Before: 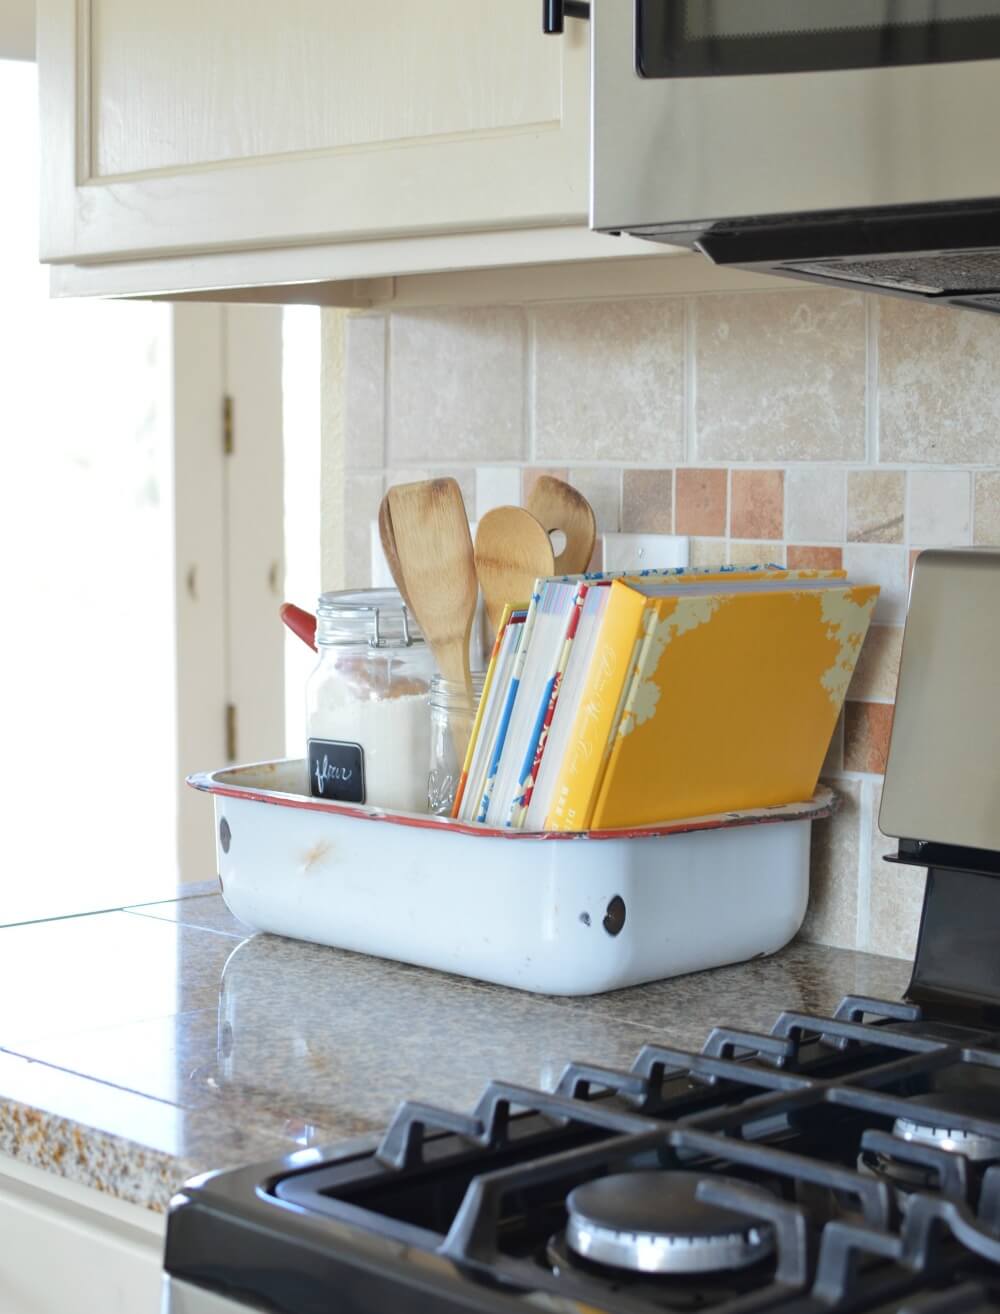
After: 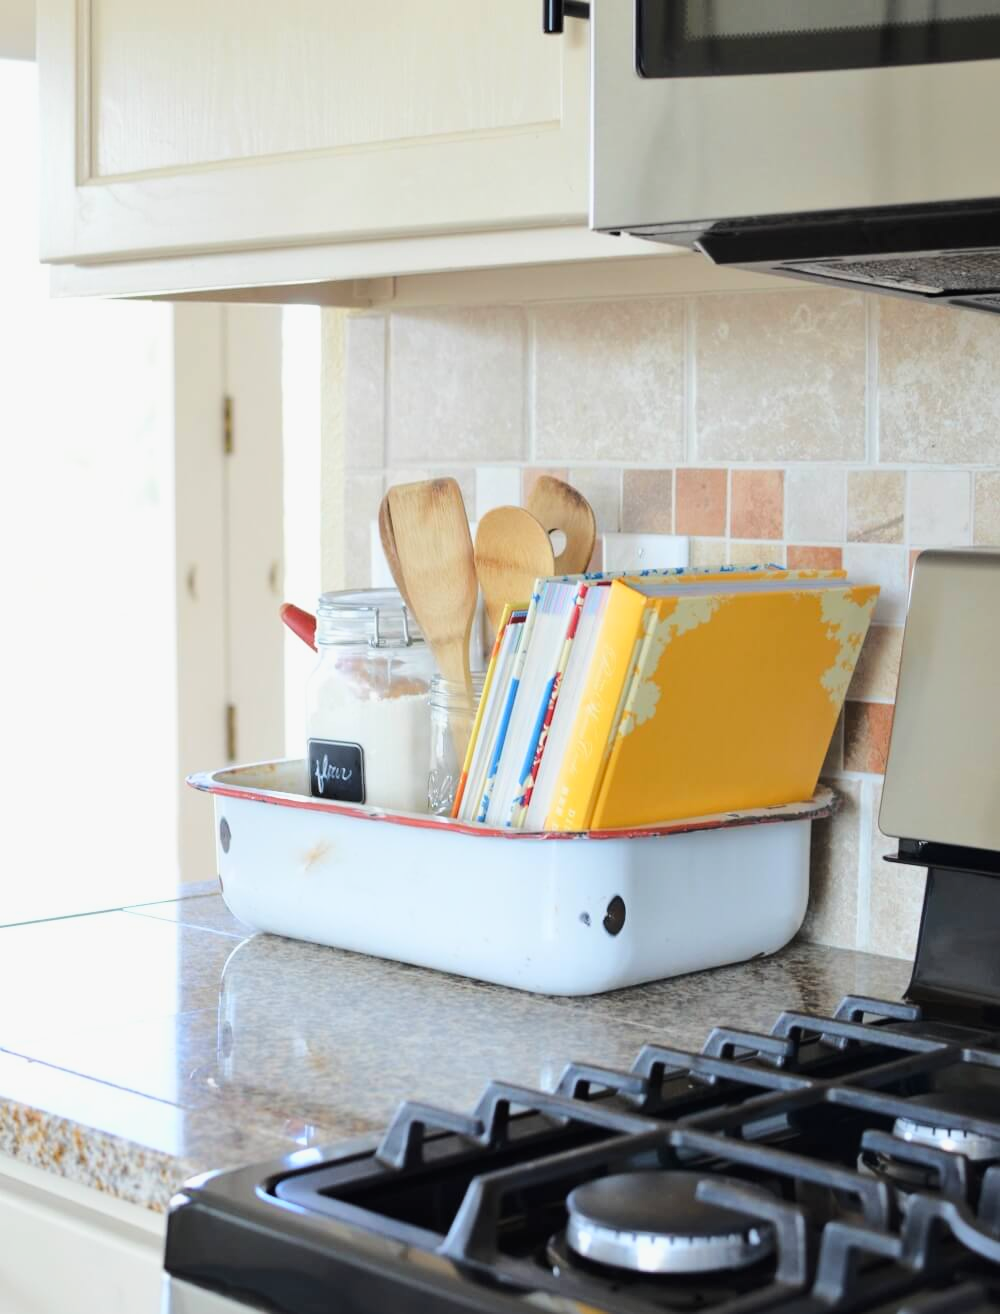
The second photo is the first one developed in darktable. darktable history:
tone curve: curves: ch0 [(0, 0) (0.035, 0.017) (0.131, 0.108) (0.279, 0.279) (0.476, 0.554) (0.617, 0.693) (0.704, 0.77) (0.801, 0.854) (0.895, 0.927) (1, 0.976)]; ch1 [(0, 0) (0.318, 0.278) (0.444, 0.427) (0.493, 0.488) (0.504, 0.497) (0.537, 0.538) (0.594, 0.616) (0.746, 0.764) (1, 1)]; ch2 [(0, 0) (0.316, 0.292) (0.381, 0.37) (0.423, 0.448) (0.476, 0.482) (0.502, 0.495) (0.529, 0.547) (0.583, 0.608) (0.639, 0.657) (0.7, 0.7) (0.861, 0.808) (1, 0.951)], color space Lab, linked channels, preserve colors none
